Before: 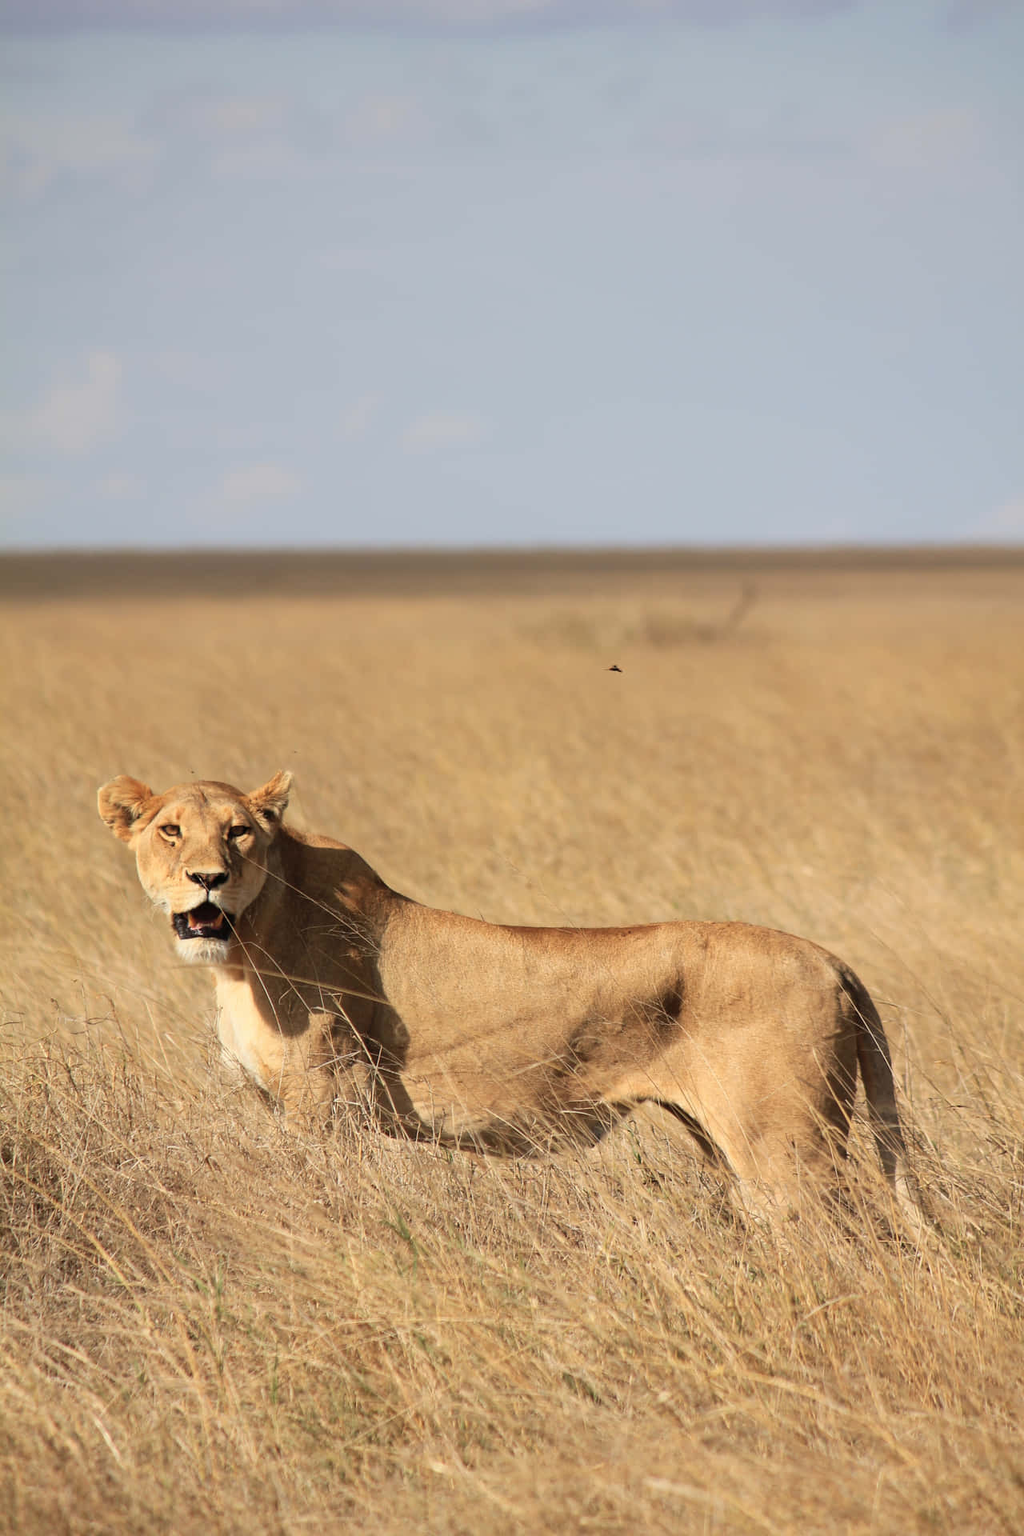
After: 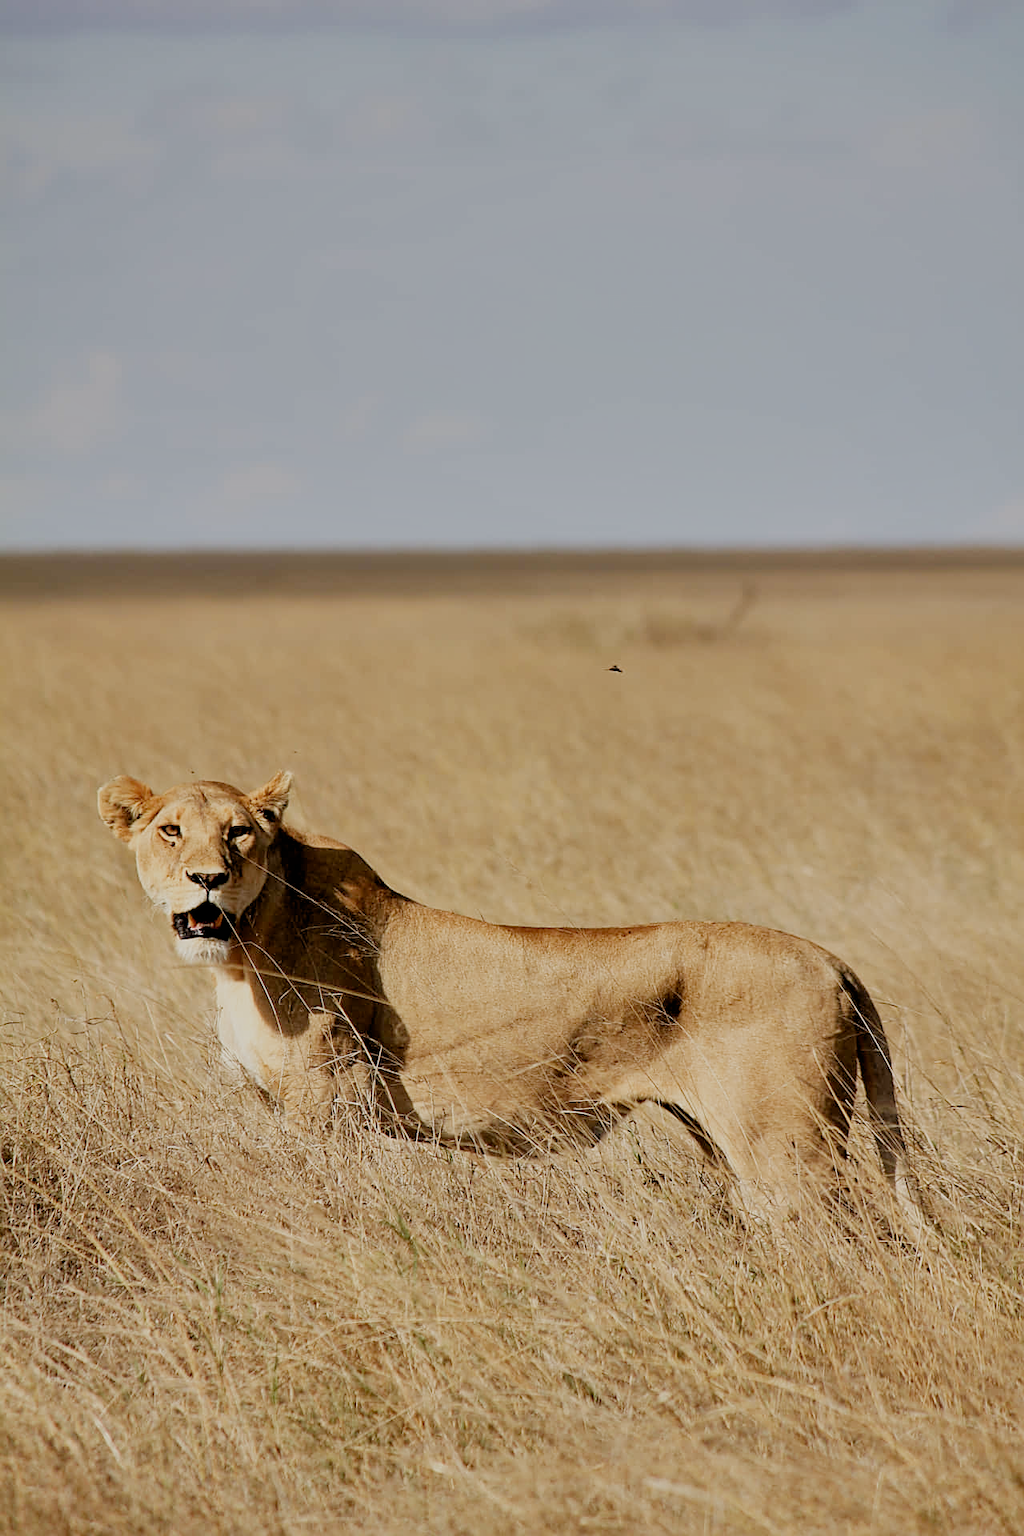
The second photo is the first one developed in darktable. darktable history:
shadows and highlights: soften with gaussian
filmic rgb: black relative exposure -7.65 EV, white relative exposure 4.56 EV, threshold 5.98 EV, hardness 3.61, preserve chrominance no, color science v3 (2019), use custom middle-gray values true, enable highlight reconstruction true
exposure: black level correction 0.011, compensate highlight preservation false
sharpen: on, module defaults
